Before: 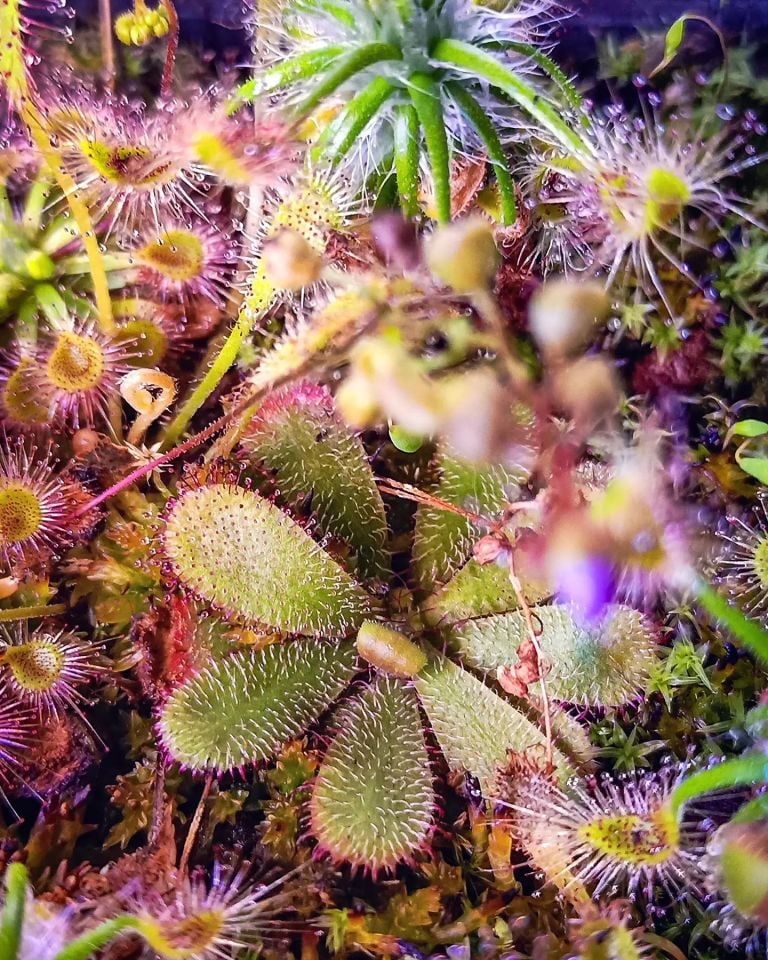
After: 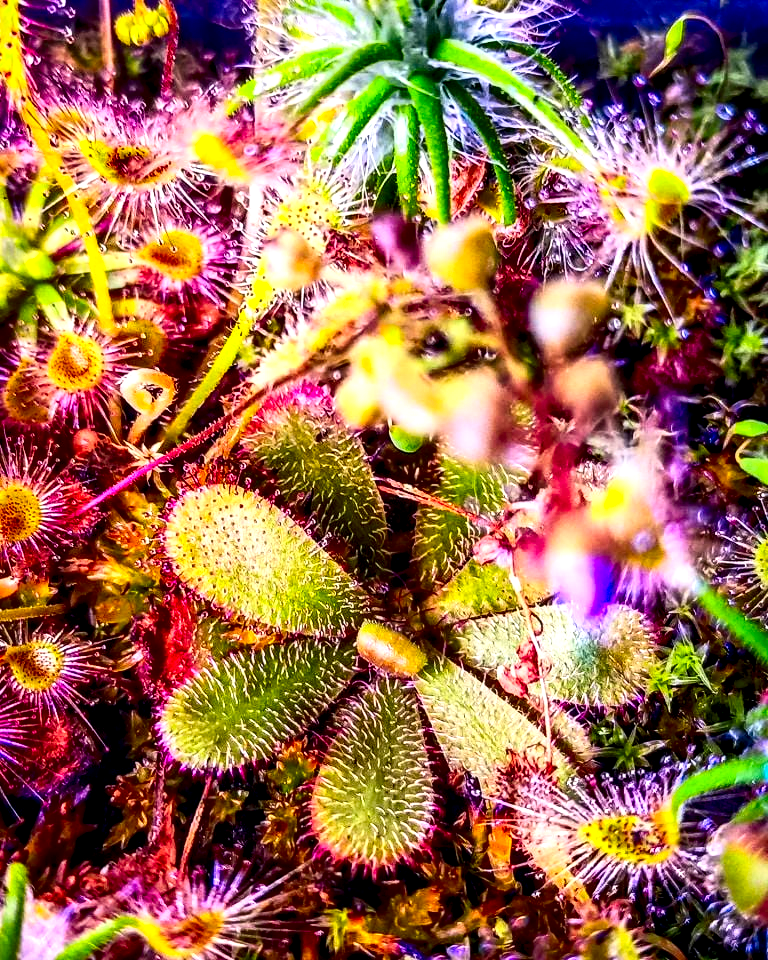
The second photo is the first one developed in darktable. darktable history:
local contrast: highlights 65%, shadows 54%, detail 169%, midtone range 0.514
contrast brightness saturation: contrast 0.26, brightness 0.02, saturation 0.87
